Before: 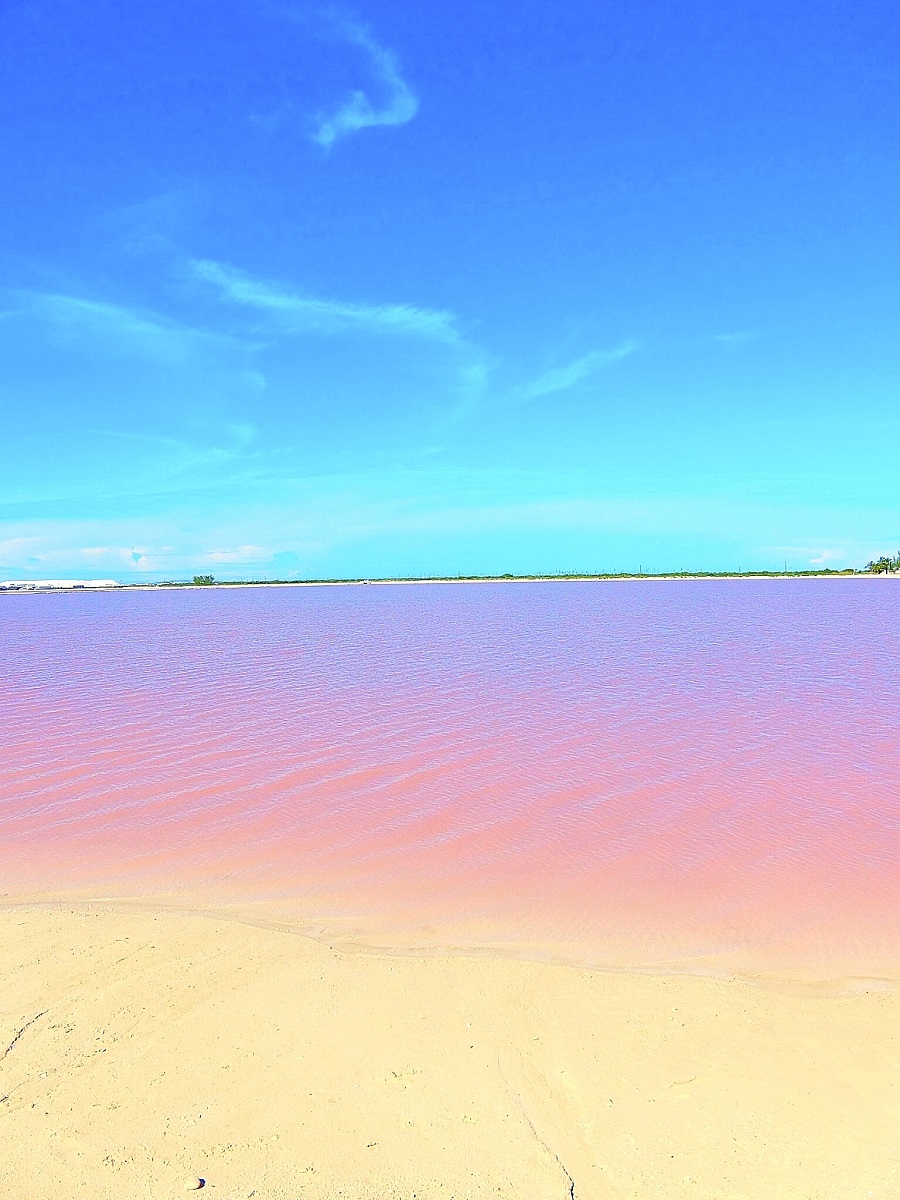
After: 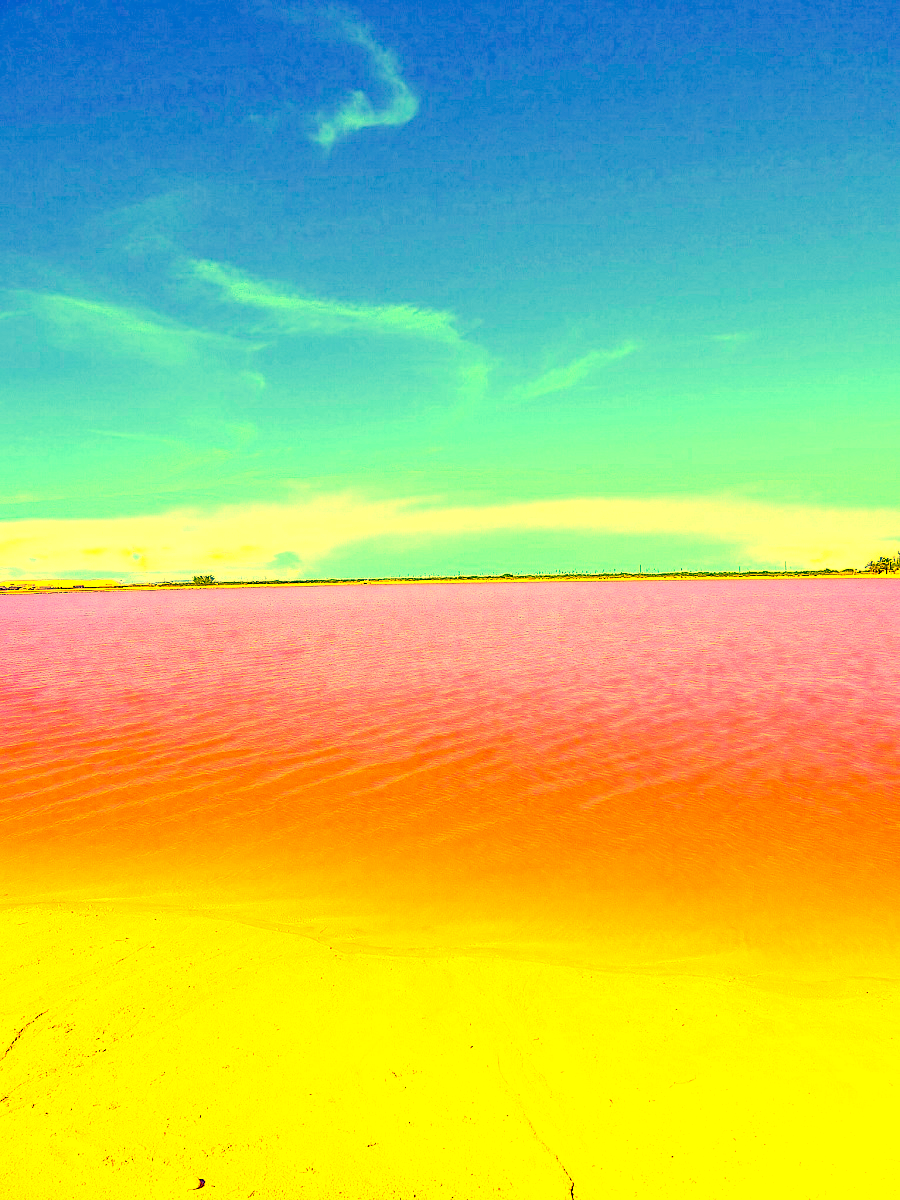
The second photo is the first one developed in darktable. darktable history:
color balance rgb: linear chroma grading › global chroma 9%, perceptual saturation grading › global saturation 36%, perceptual saturation grading › shadows 35%, perceptual brilliance grading › global brilliance 15%, perceptual brilliance grading › shadows -35%, global vibrance 15%
white balance: red 1.467, blue 0.684
